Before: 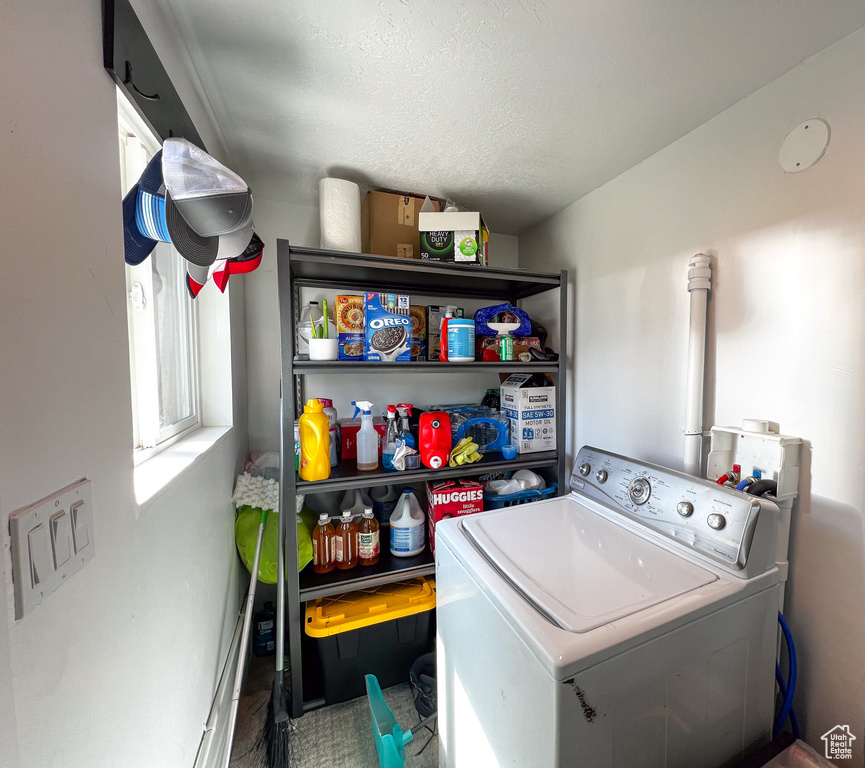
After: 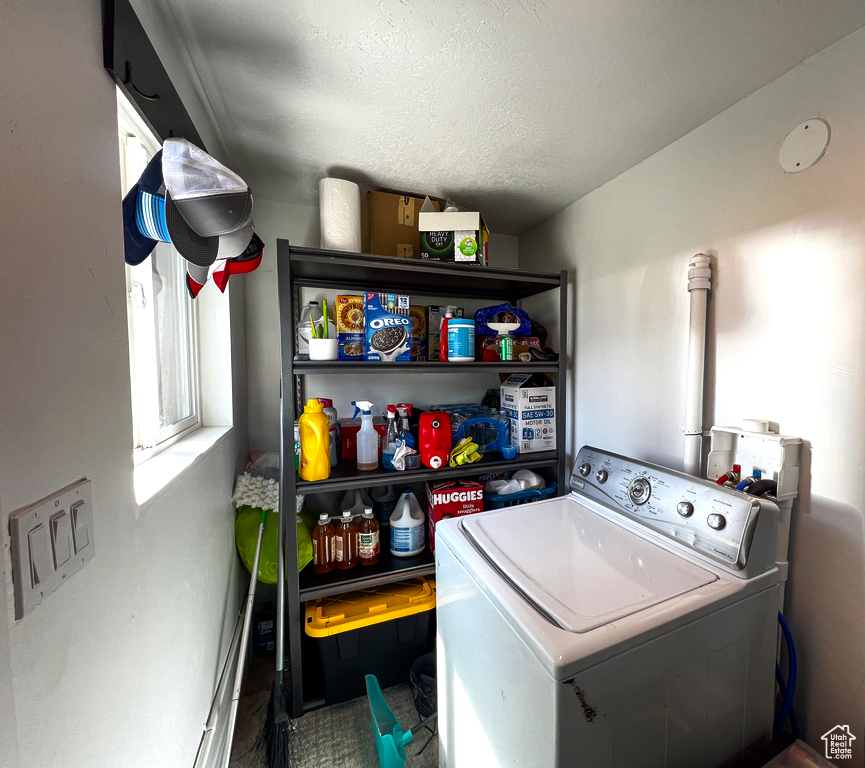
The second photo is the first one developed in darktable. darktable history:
color balance rgb: perceptual saturation grading › global saturation 24.879%, perceptual brilliance grading › highlights 4.266%, perceptual brilliance grading › mid-tones -17.999%, perceptual brilliance grading › shadows -42.102%, global vibrance 9.611%
